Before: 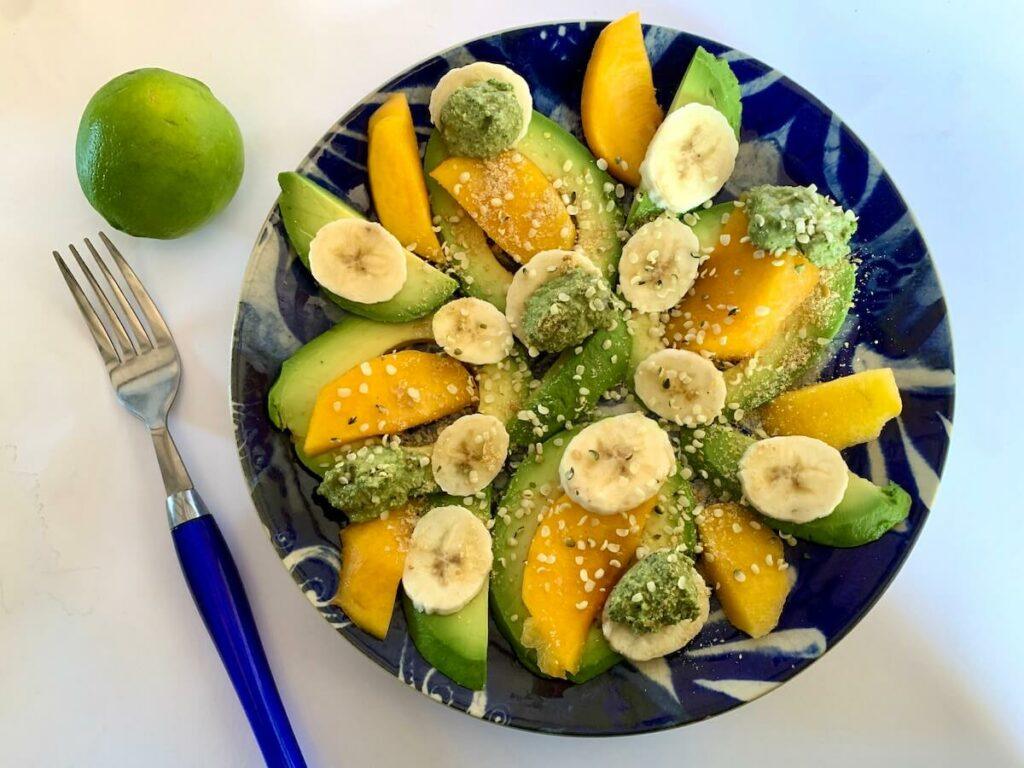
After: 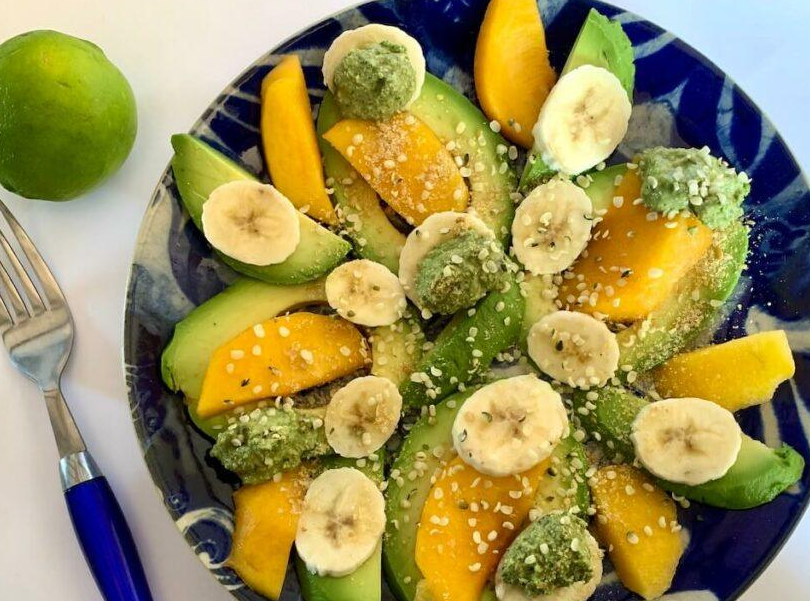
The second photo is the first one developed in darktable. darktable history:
crop and rotate: left 10.462%, top 4.988%, right 10.412%, bottom 16.746%
